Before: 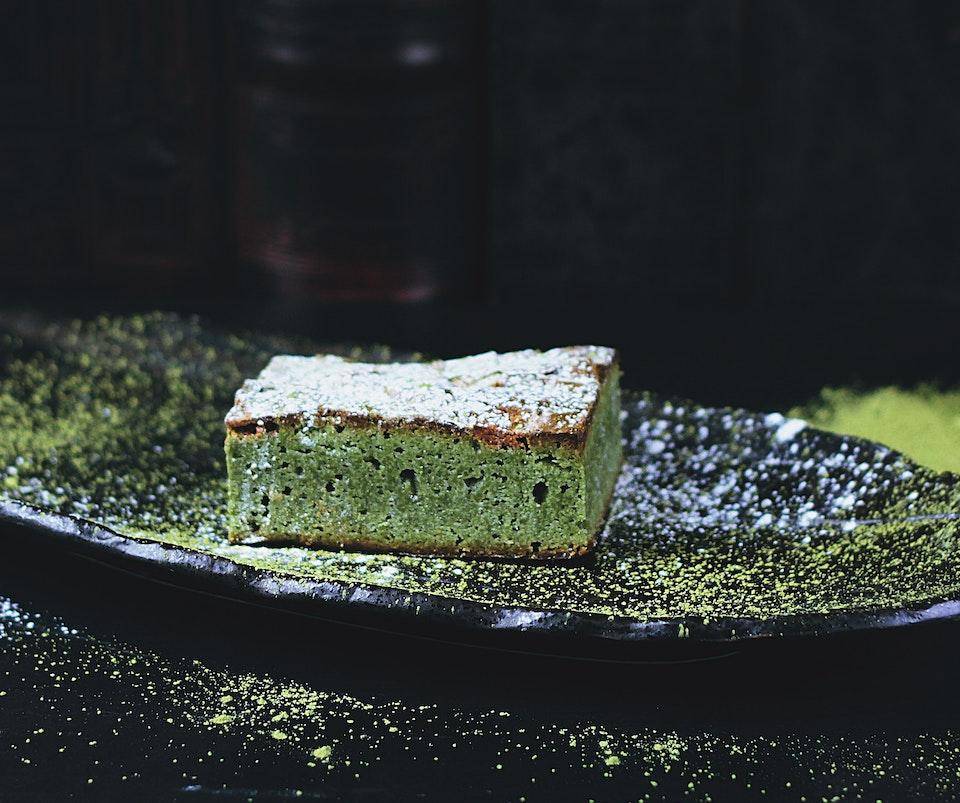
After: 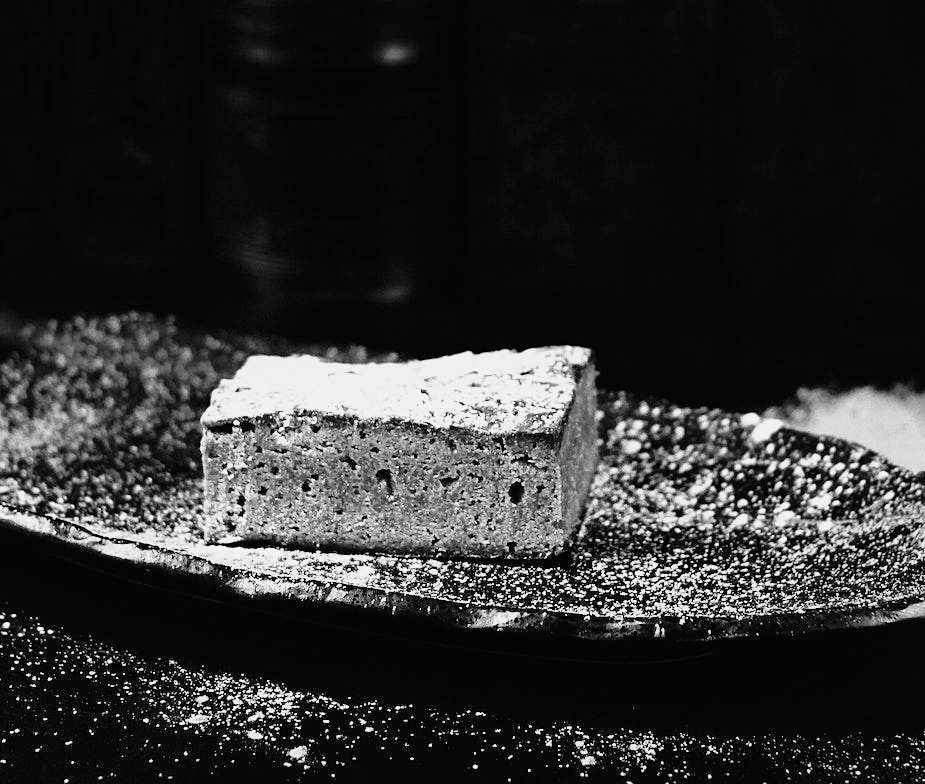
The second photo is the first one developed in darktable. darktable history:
base curve: curves: ch0 [(0, 0.003) (0.001, 0.002) (0.006, 0.004) (0.02, 0.022) (0.048, 0.086) (0.094, 0.234) (0.162, 0.431) (0.258, 0.629) (0.385, 0.8) (0.548, 0.918) (0.751, 0.988) (1, 1)], preserve colors none
contrast brightness saturation: contrast -0.03, brightness -0.59, saturation -1
exposure: exposure 0.4 EV, compensate highlight preservation false
crop and rotate: left 2.536%, right 1.107%, bottom 2.246%
shadows and highlights: on, module defaults
